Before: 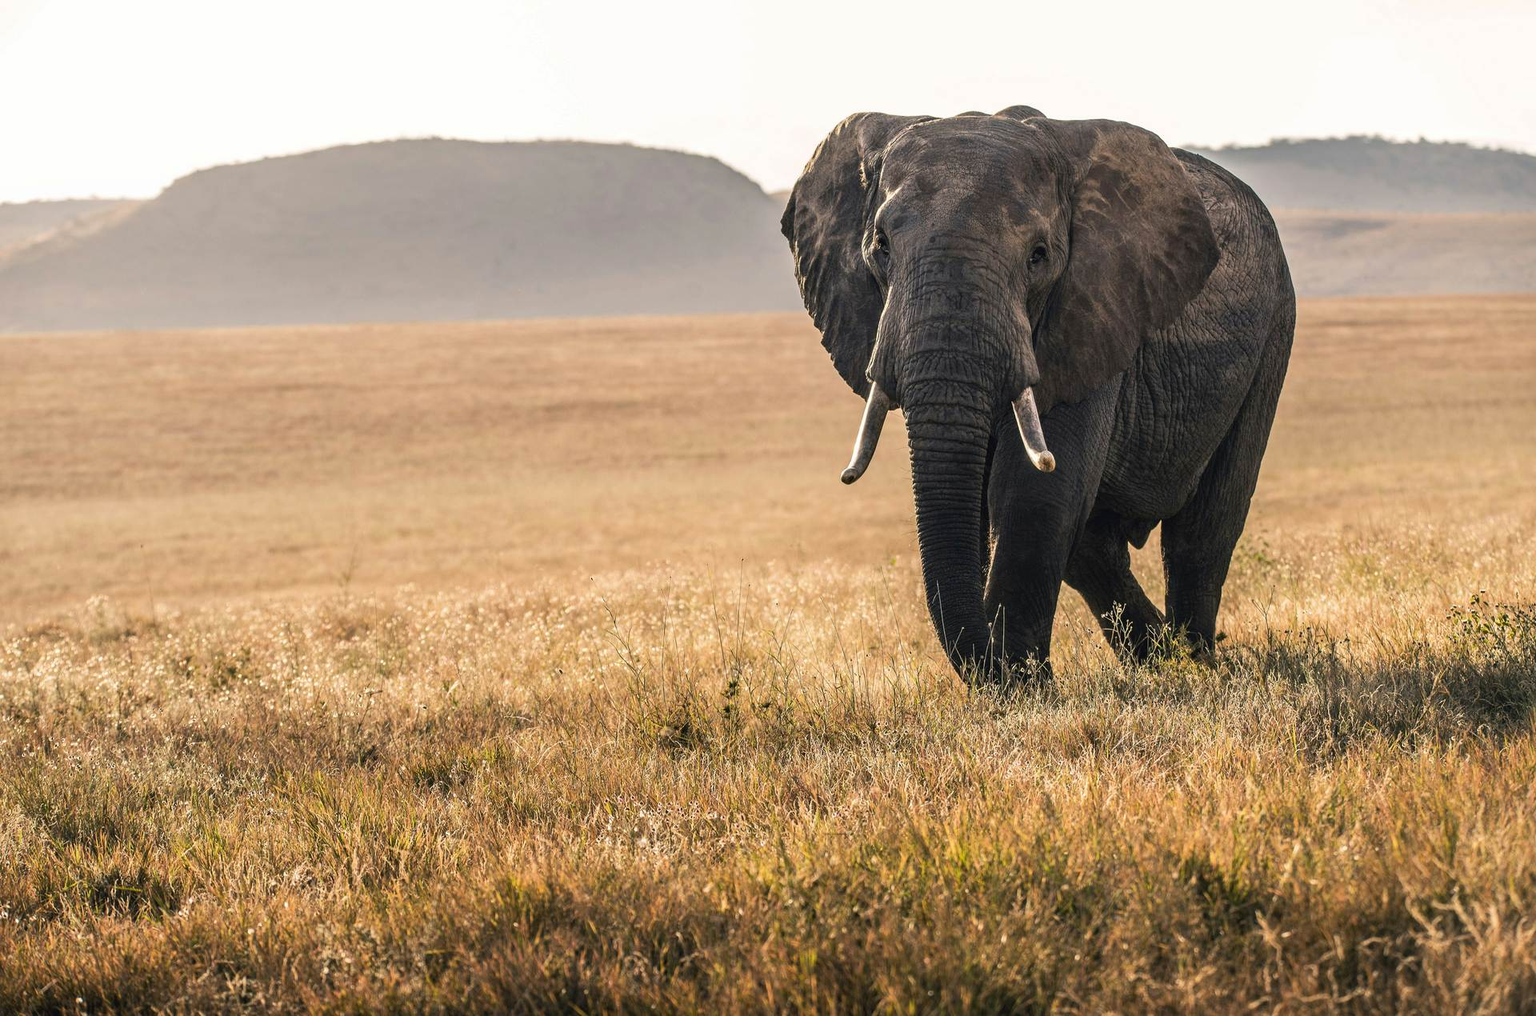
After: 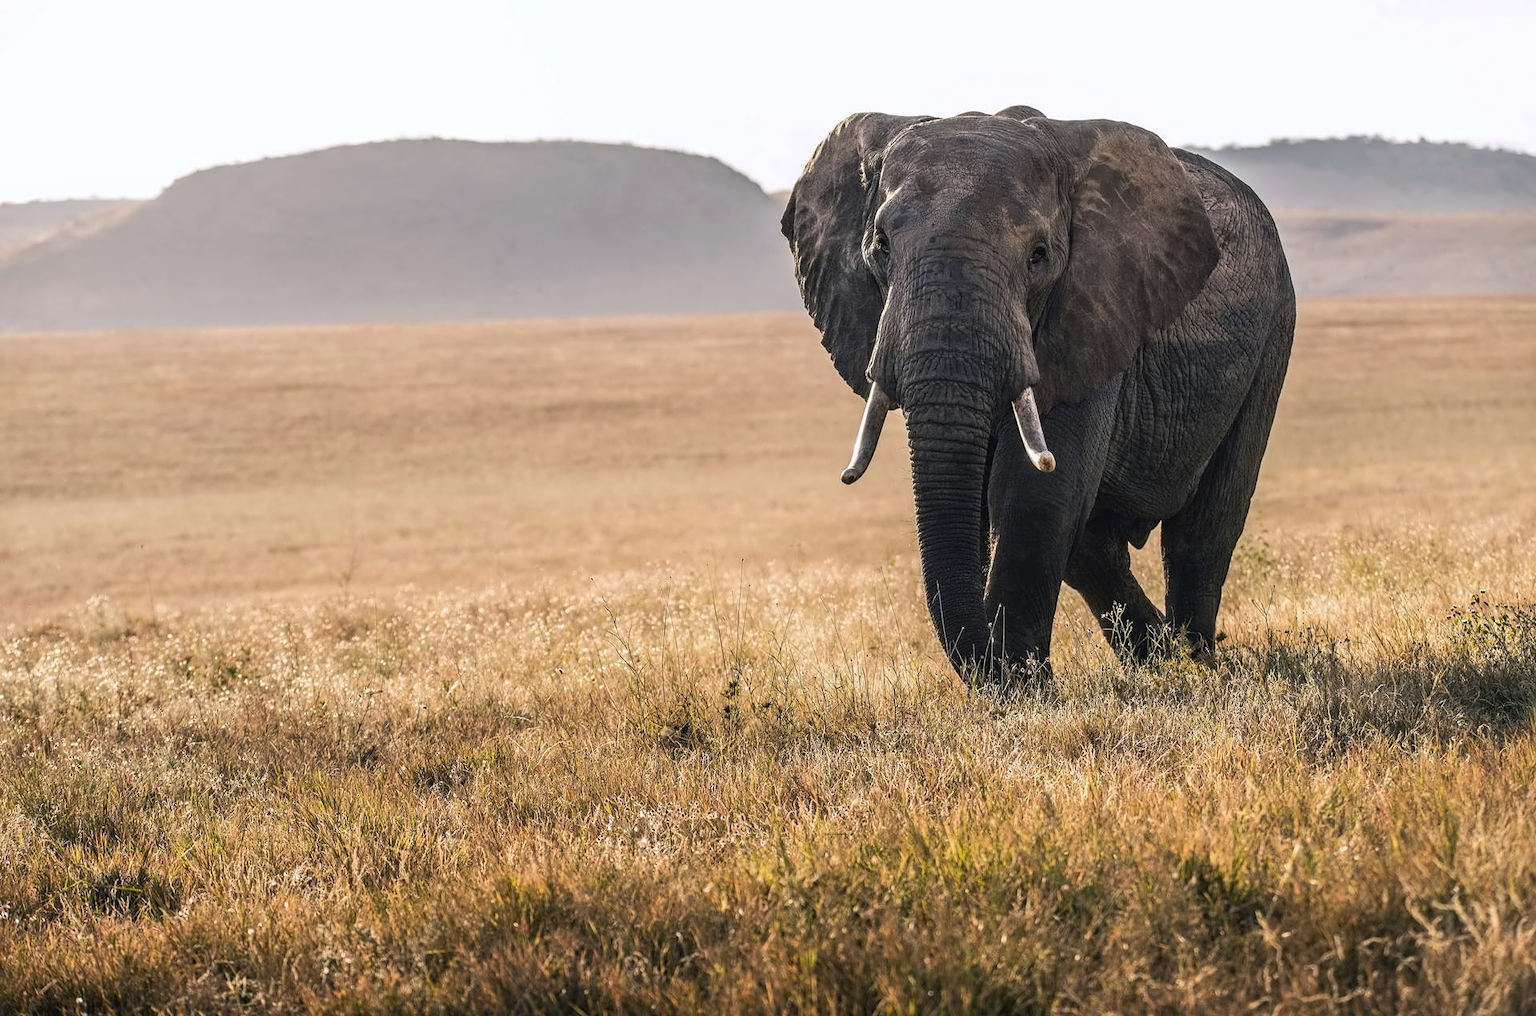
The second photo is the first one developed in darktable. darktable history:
contrast equalizer: y [[0.5 ×4, 0.525, 0.667], [0.5 ×6], [0.5 ×6], [0 ×4, 0.042, 0], [0, 0, 0.004, 0.1, 0.191, 0.131]]
white balance: red 0.984, blue 1.059
